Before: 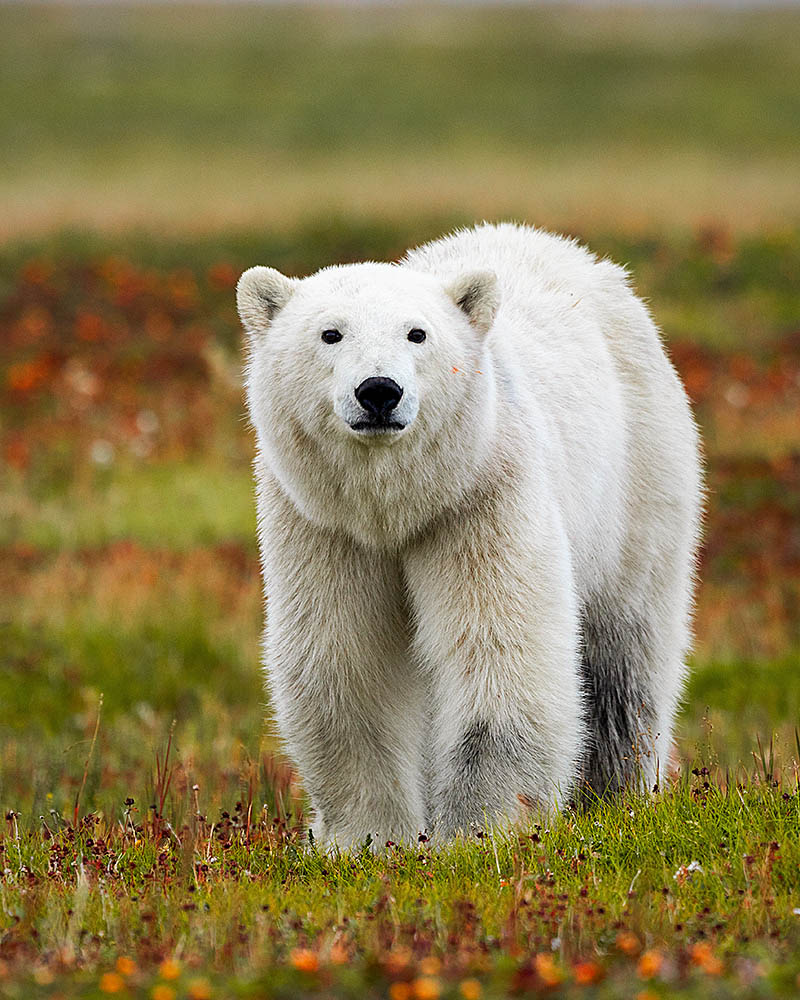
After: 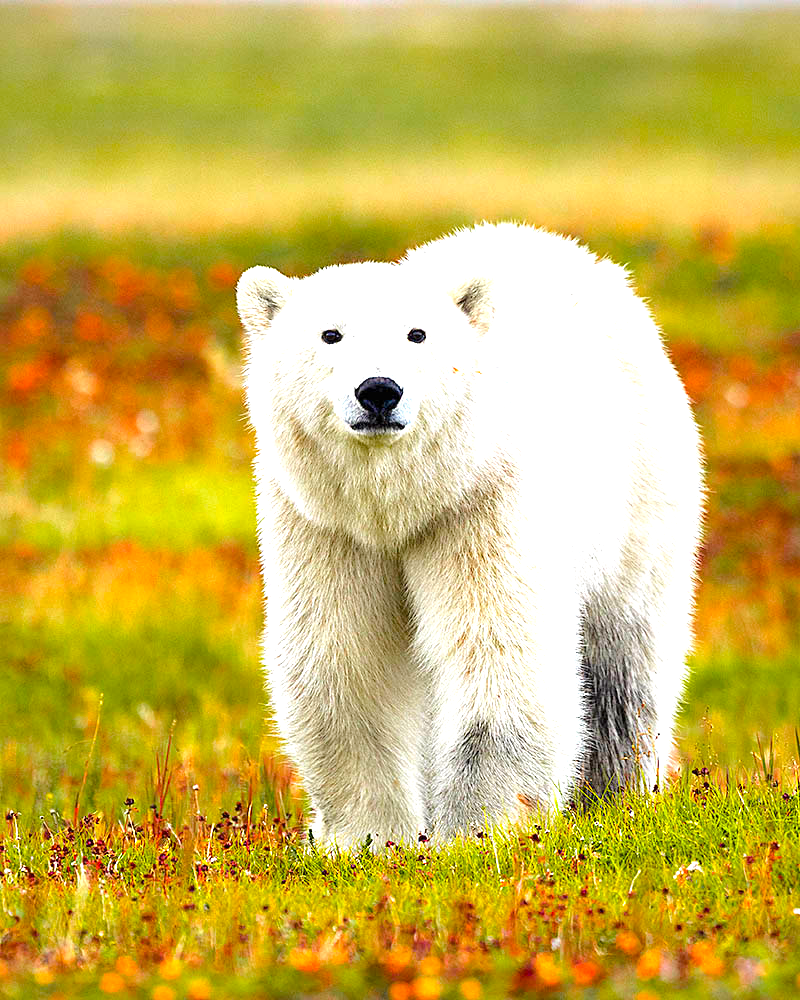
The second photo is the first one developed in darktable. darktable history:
exposure: exposure 1.223 EV, compensate highlight preservation false
color balance rgb: perceptual saturation grading › global saturation 25%, perceptual brilliance grading › mid-tones 10%, perceptual brilliance grading › shadows 15%, global vibrance 20%
